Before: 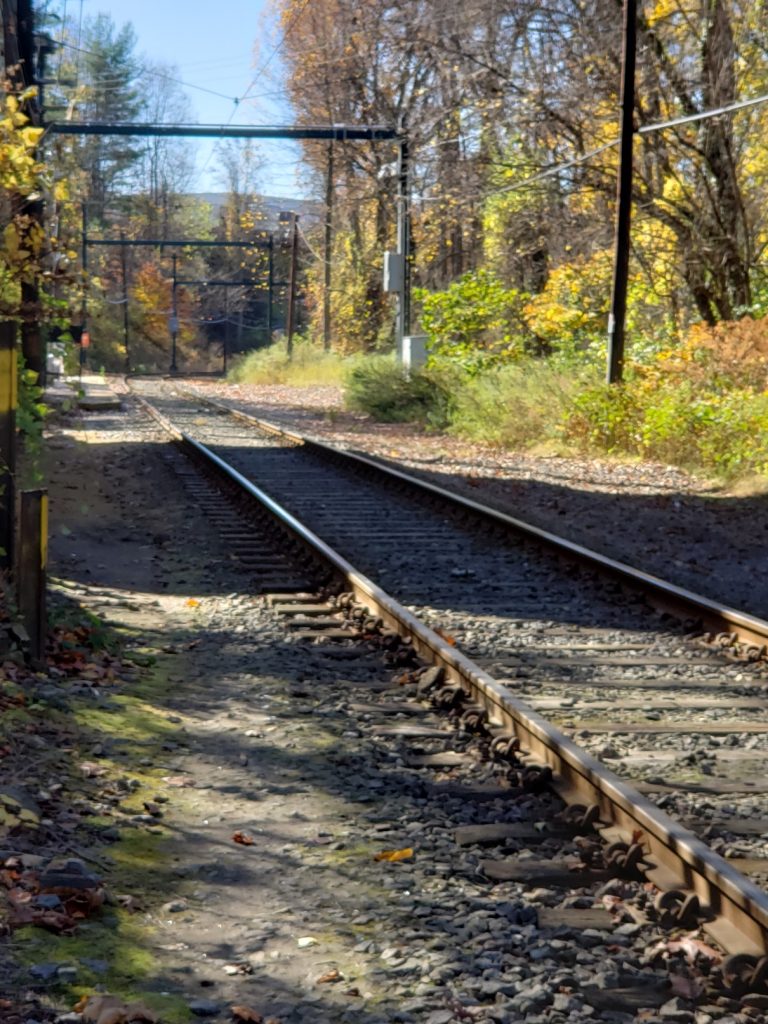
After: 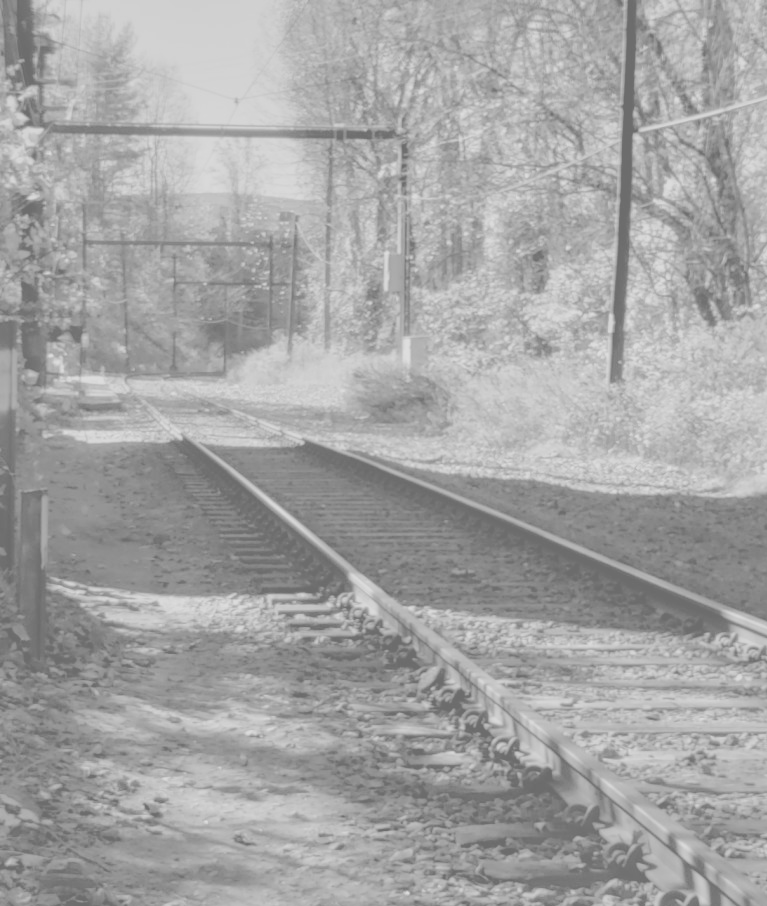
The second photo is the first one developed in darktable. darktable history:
crop and rotate: top 0%, bottom 11.49%
contrast brightness saturation: contrast -0.32, brightness 0.75, saturation -0.78
color balance: on, module defaults
monochrome: a -71.75, b 75.82
